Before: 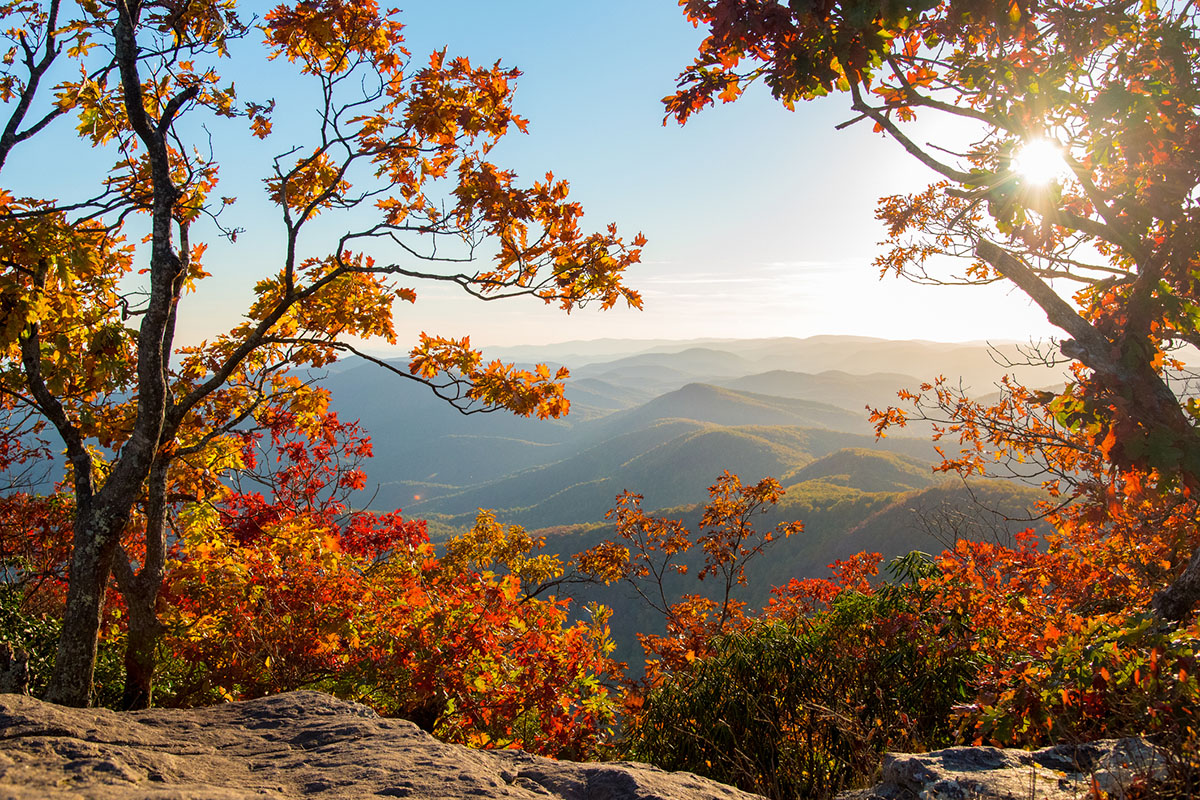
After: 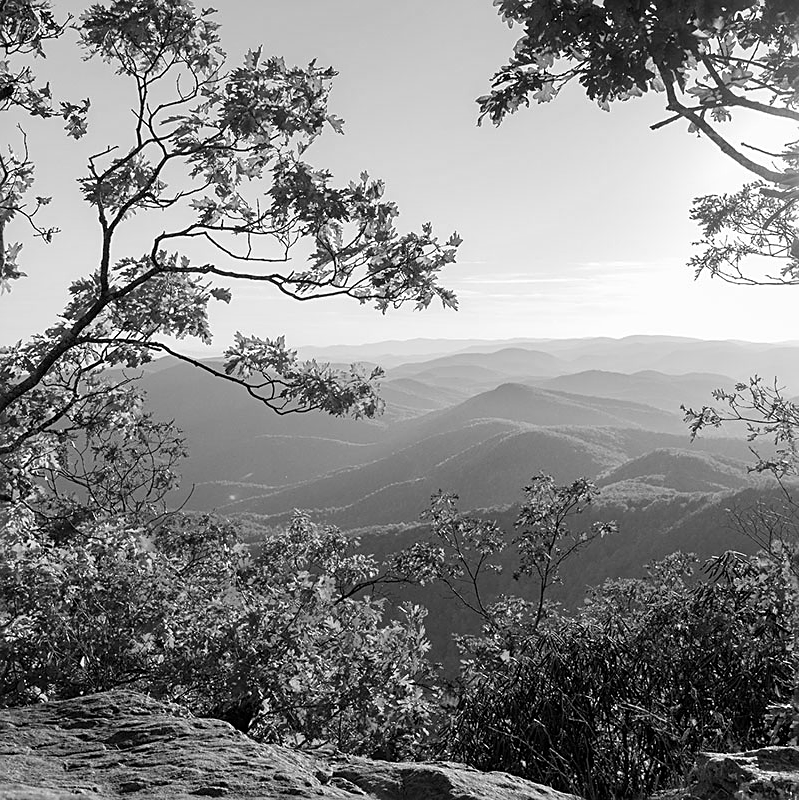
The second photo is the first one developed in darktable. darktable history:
crop: left 15.419%, right 17.914%
monochrome: on, module defaults
sharpen: on, module defaults
